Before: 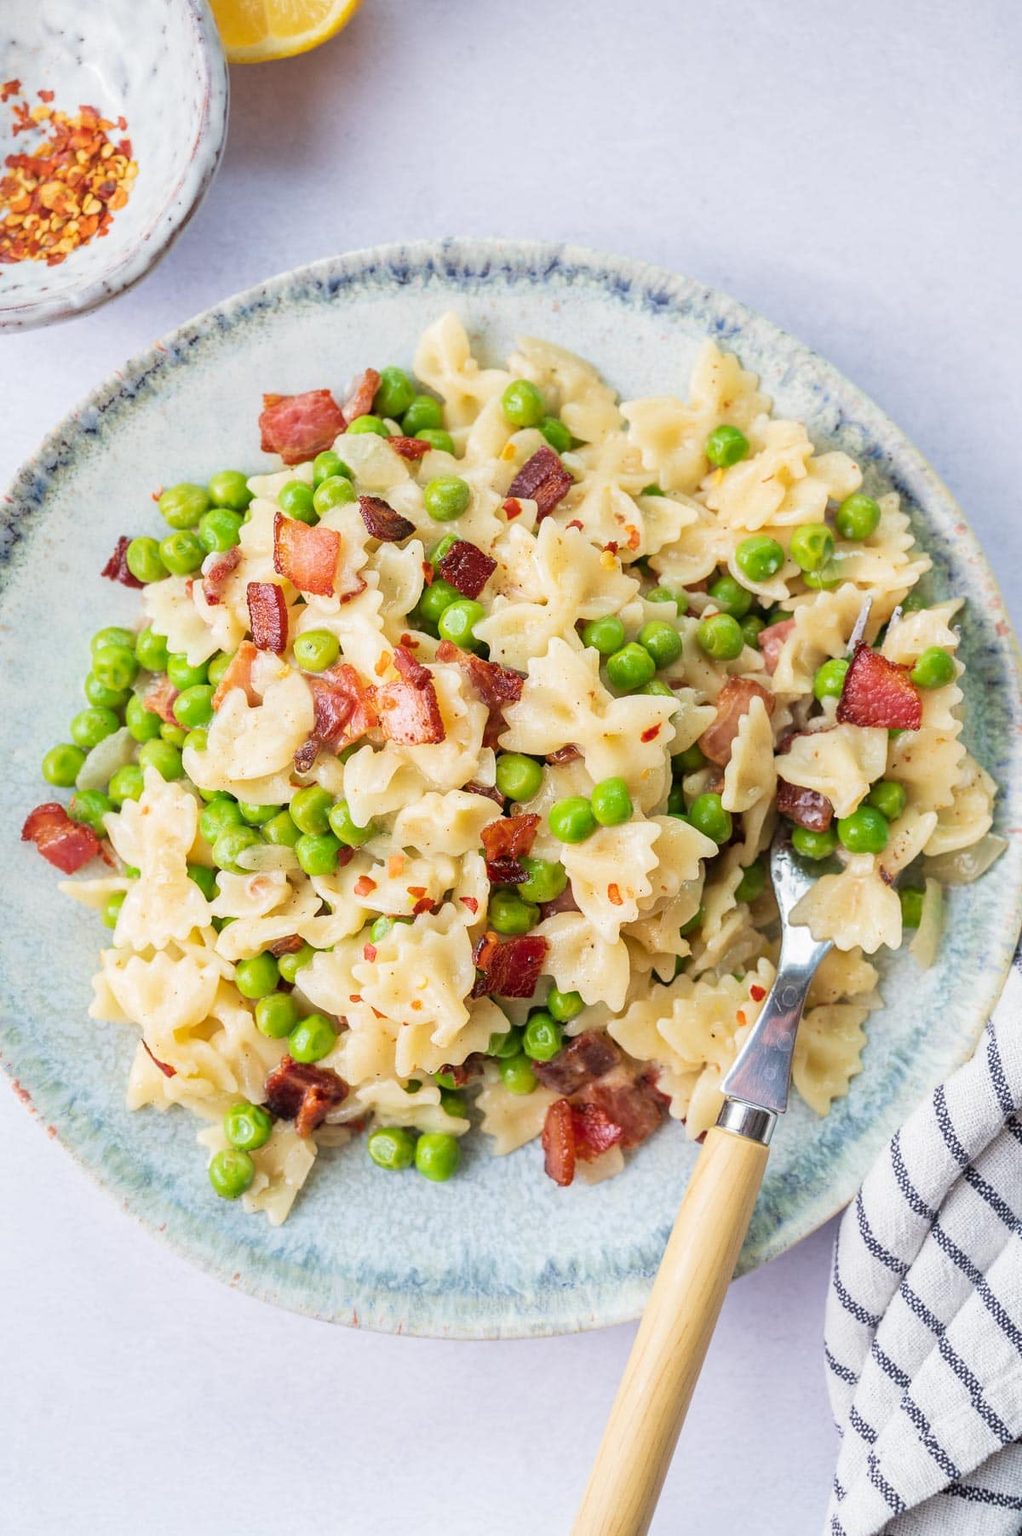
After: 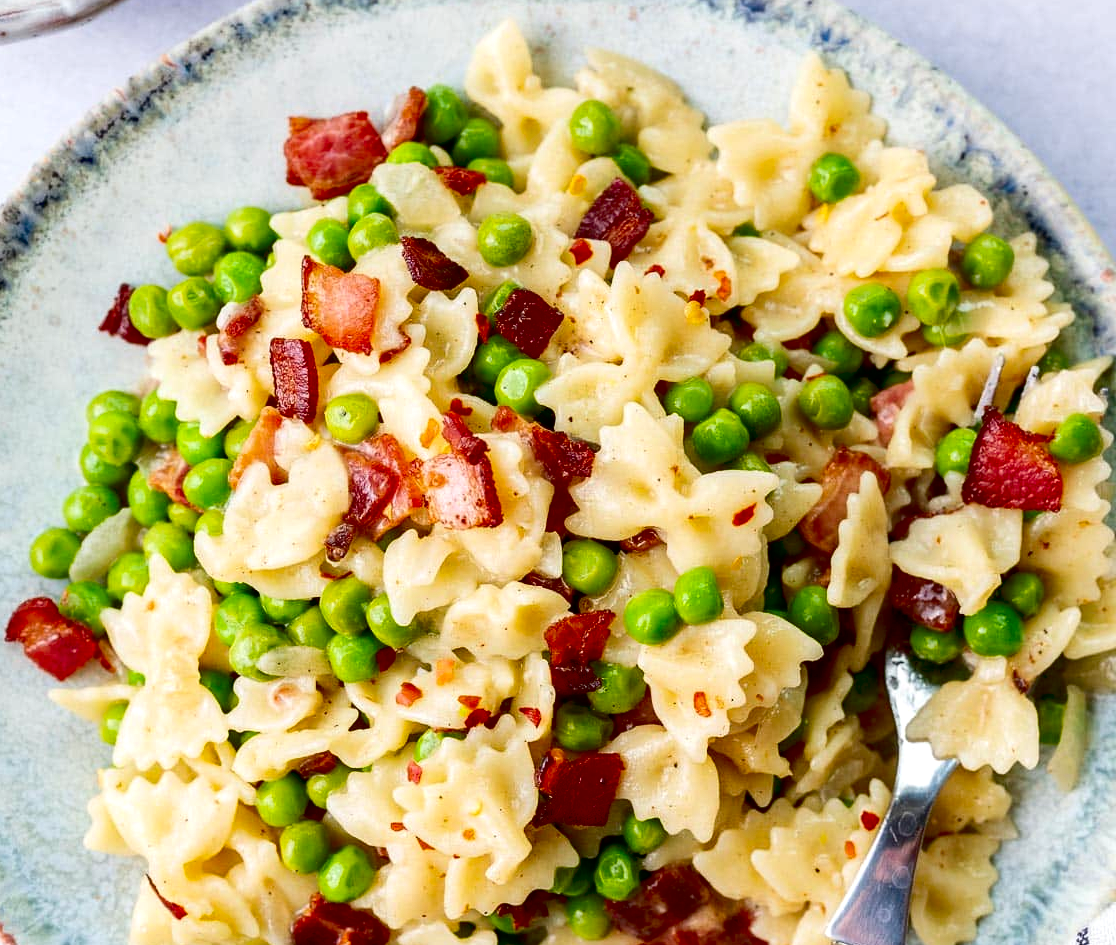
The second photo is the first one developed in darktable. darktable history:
contrast brightness saturation: contrast 0.13, brightness -0.24, saturation 0.14
crop: left 1.744%, top 19.225%, right 5.069%, bottom 28.357%
exposure: black level correction 0.025, exposure 0.182 EV, compensate highlight preservation false
